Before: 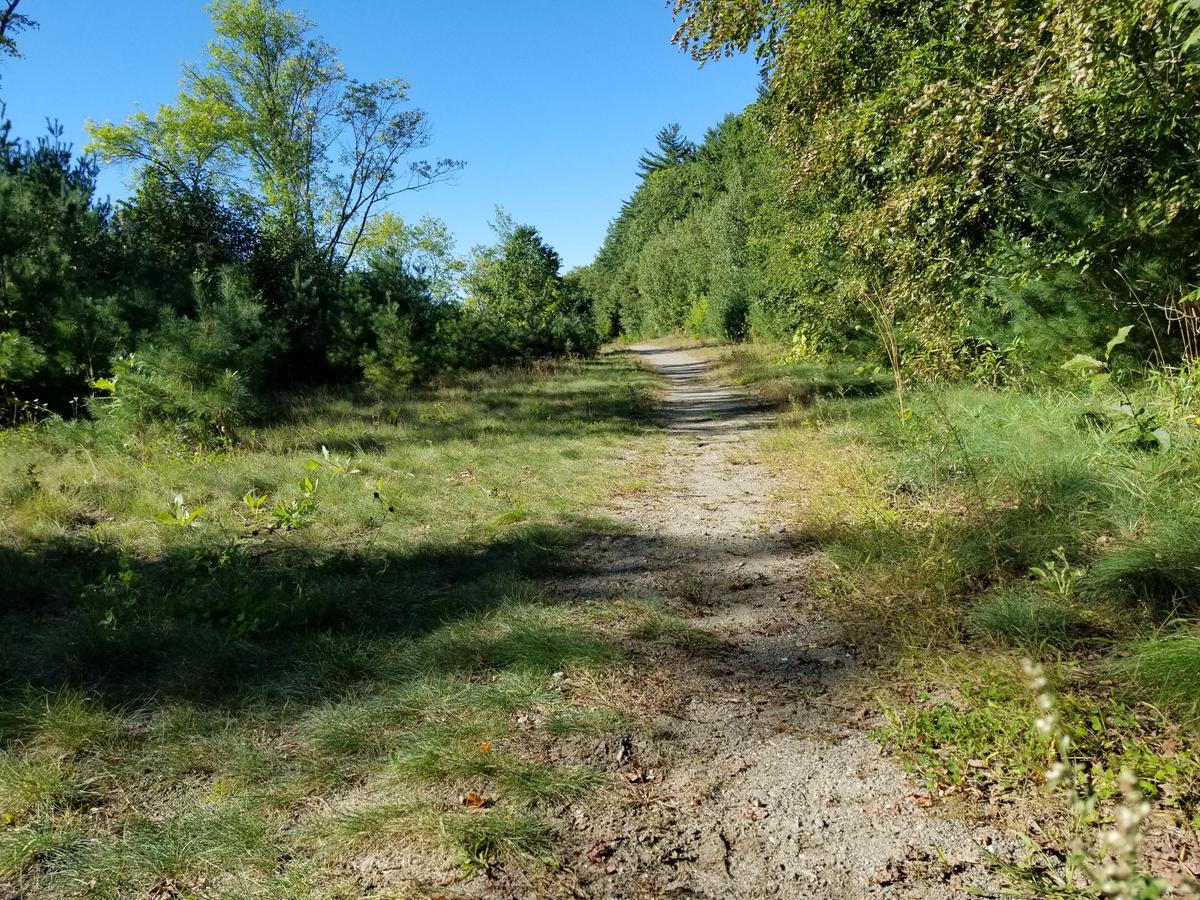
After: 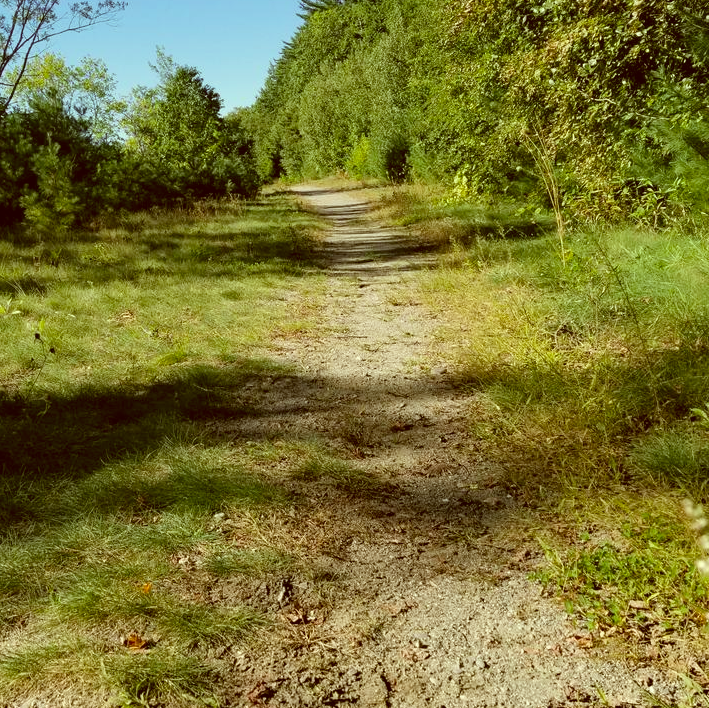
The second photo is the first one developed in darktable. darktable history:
color correction: highlights a* -5.94, highlights b* 9.48, shadows a* 10.12, shadows b* 23.94
crop and rotate: left 28.256%, top 17.734%, right 12.656%, bottom 3.573%
